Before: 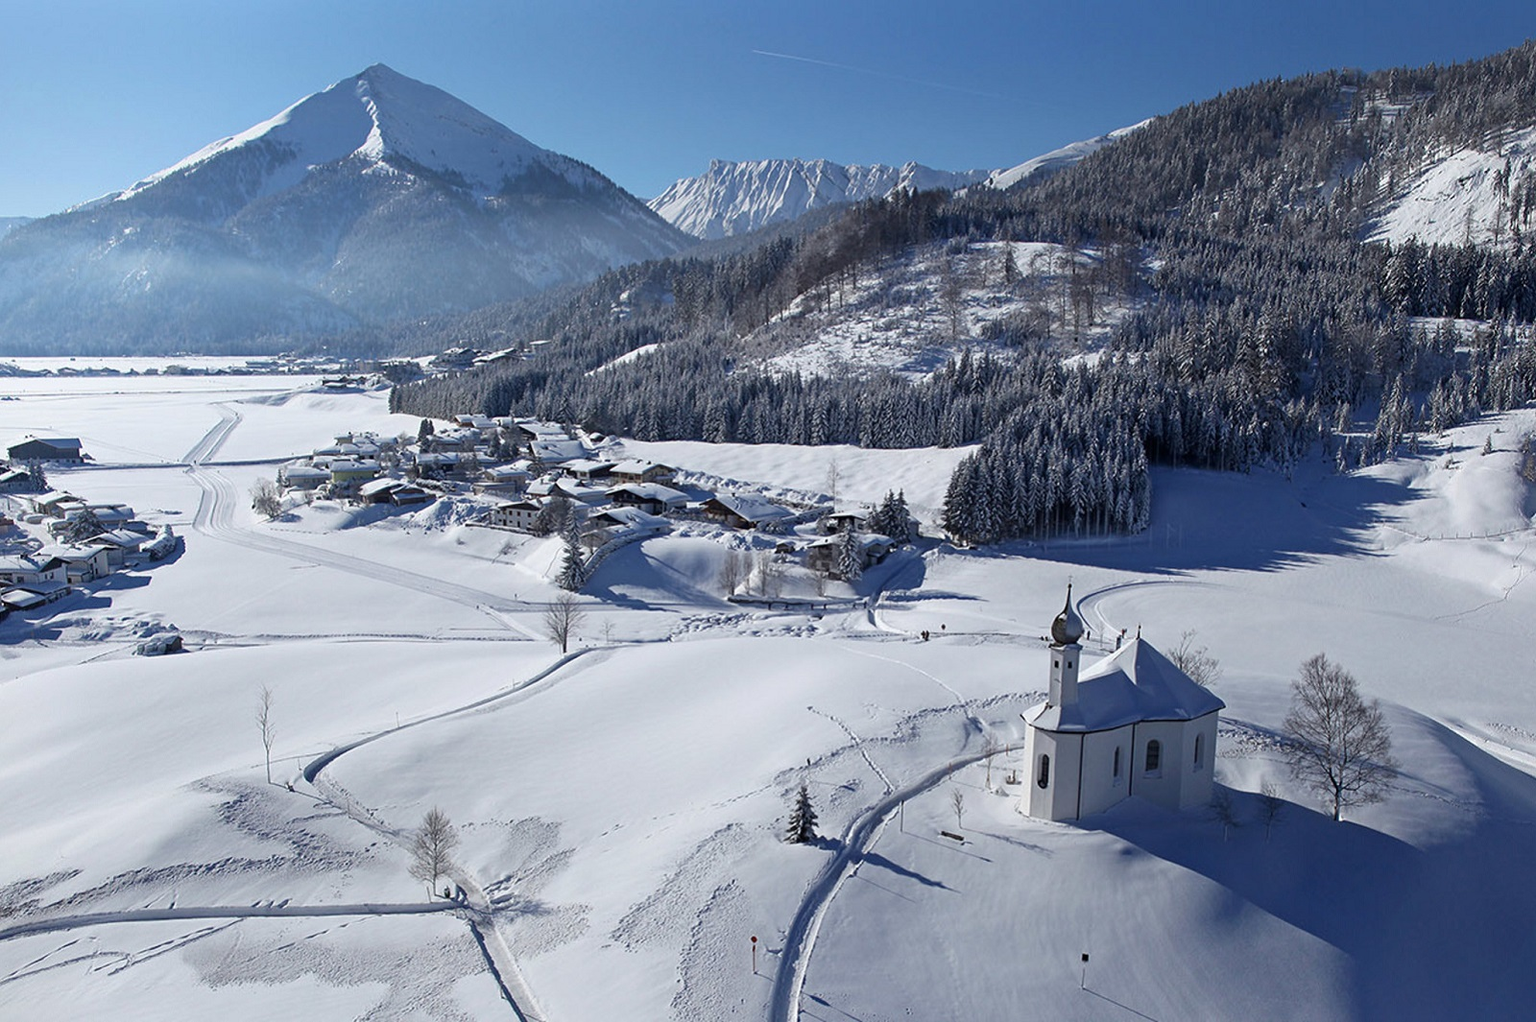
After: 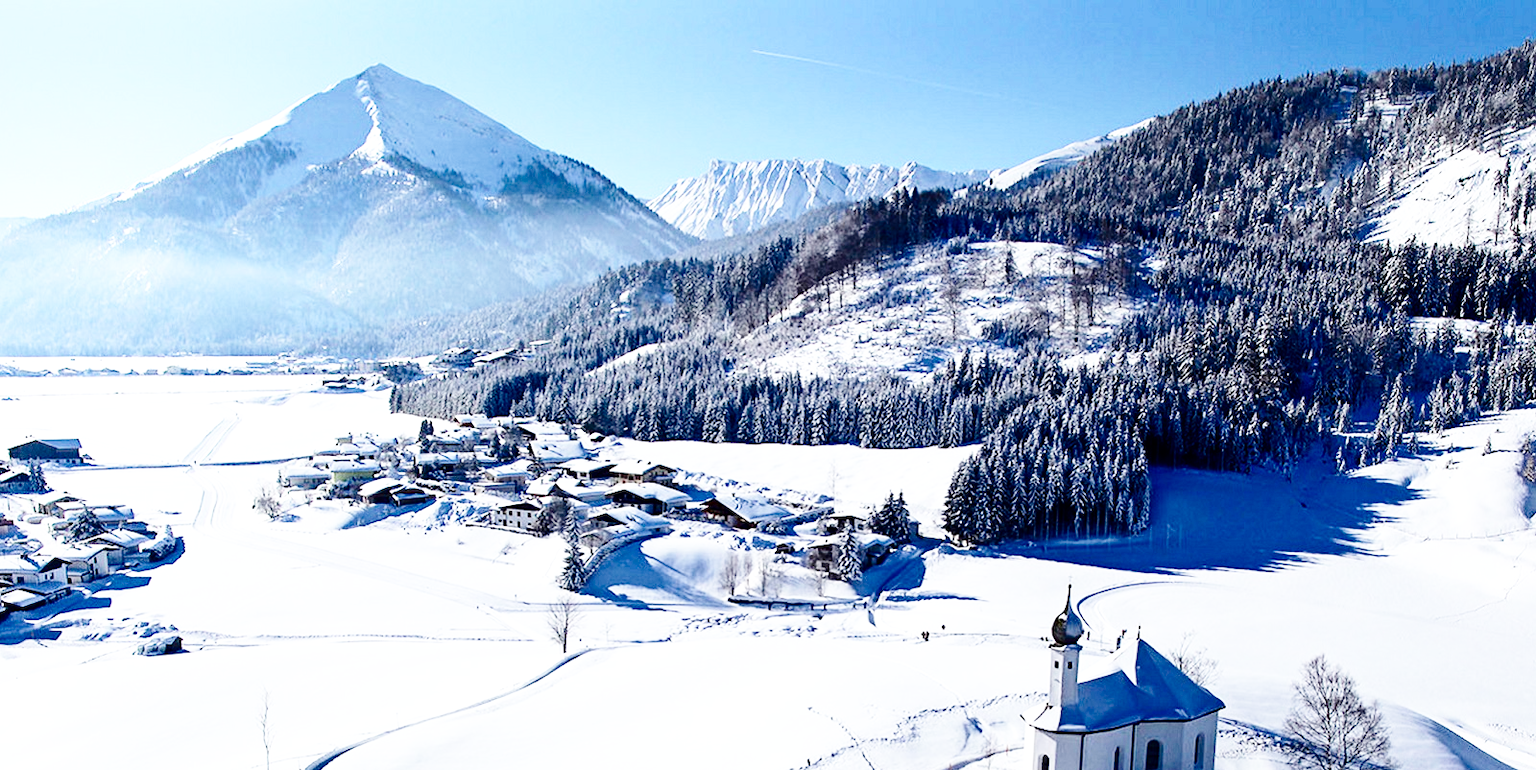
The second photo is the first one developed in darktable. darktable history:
crop: bottom 24.521%
base curve: curves: ch0 [(0, 0) (0, 0) (0.002, 0.001) (0.008, 0.003) (0.019, 0.011) (0.037, 0.037) (0.064, 0.11) (0.102, 0.232) (0.152, 0.379) (0.216, 0.524) (0.296, 0.665) (0.394, 0.789) (0.512, 0.881) (0.651, 0.945) (0.813, 0.986) (1, 1)], preserve colors none
contrast brightness saturation: contrast 0.192, brightness -0.226, saturation 0.107
exposure: black level correction 0, exposure 0.498 EV, compensate highlight preservation false
